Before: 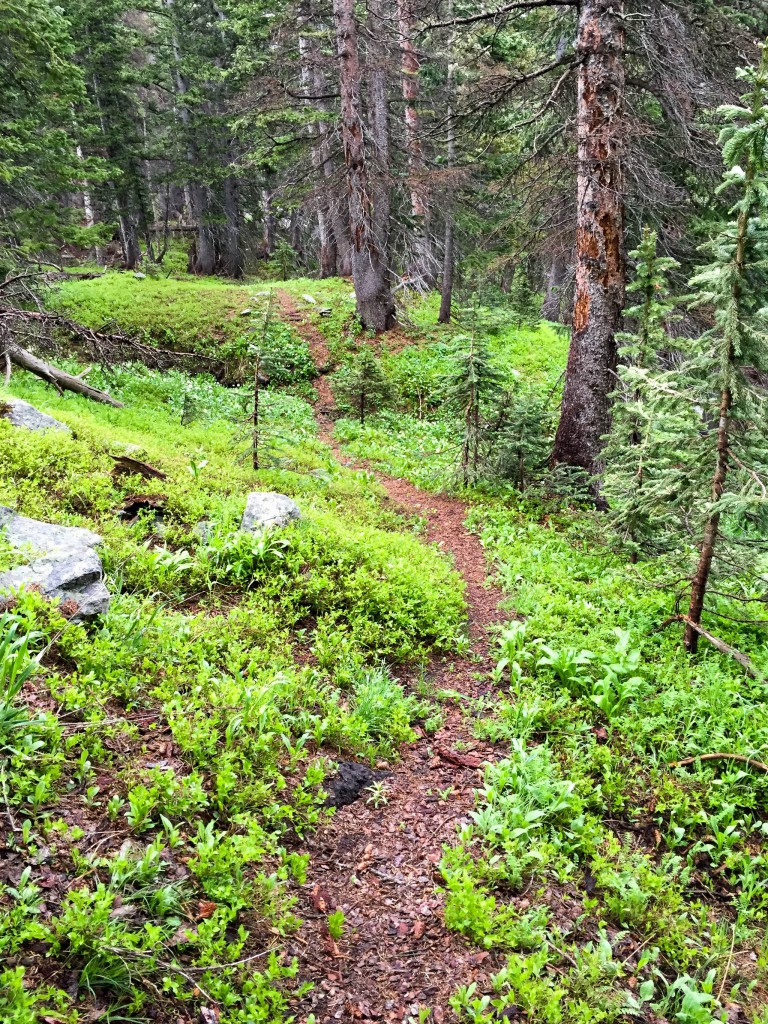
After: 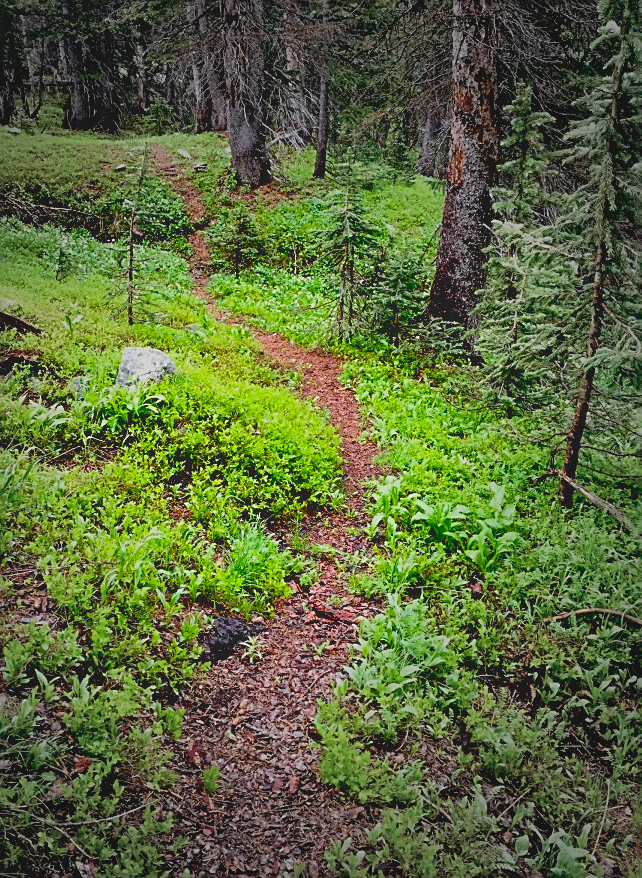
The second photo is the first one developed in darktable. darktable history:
exposure: black level correction 0.056, compensate highlight preservation false
crop: left 16.315%, top 14.246%
sharpen: on, module defaults
contrast brightness saturation: contrast -0.28
rgb curve: mode RGB, independent channels
vignetting: fall-off start 33.76%, fall-off radius 64.94%, brightness -0.575, center (-0.12, -0.002), width/height ratio 0.959
shadows and highlights: soften with gaussian
